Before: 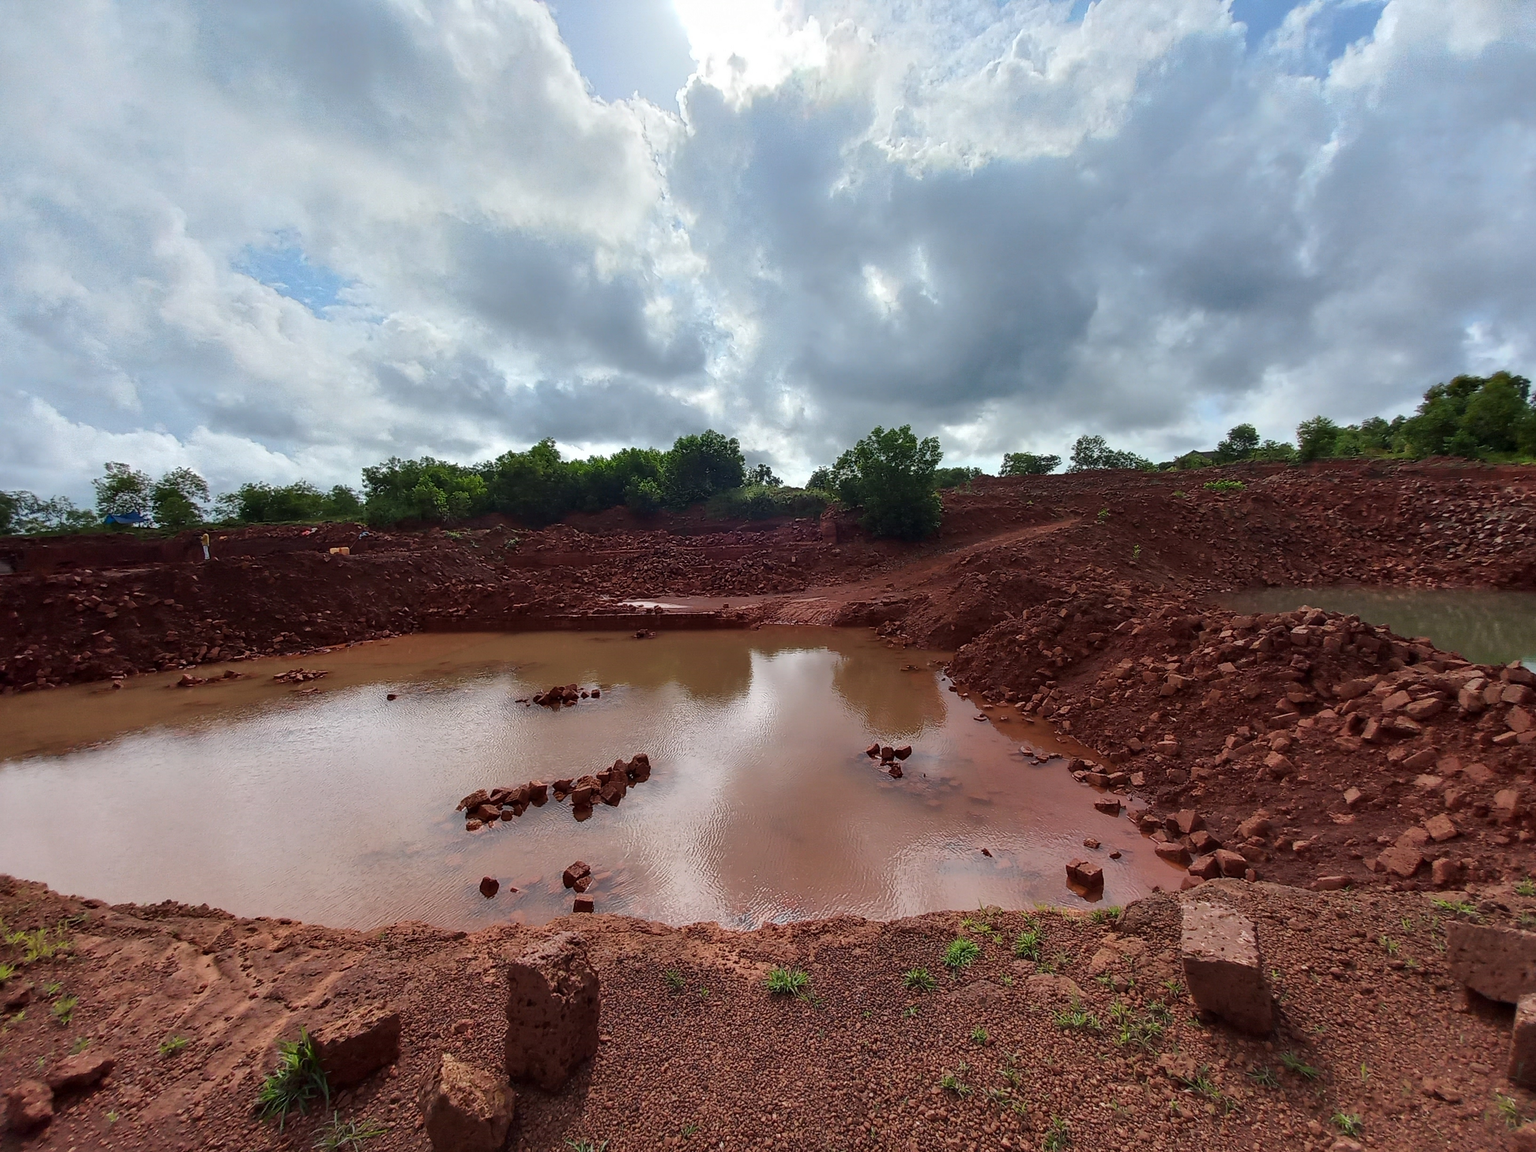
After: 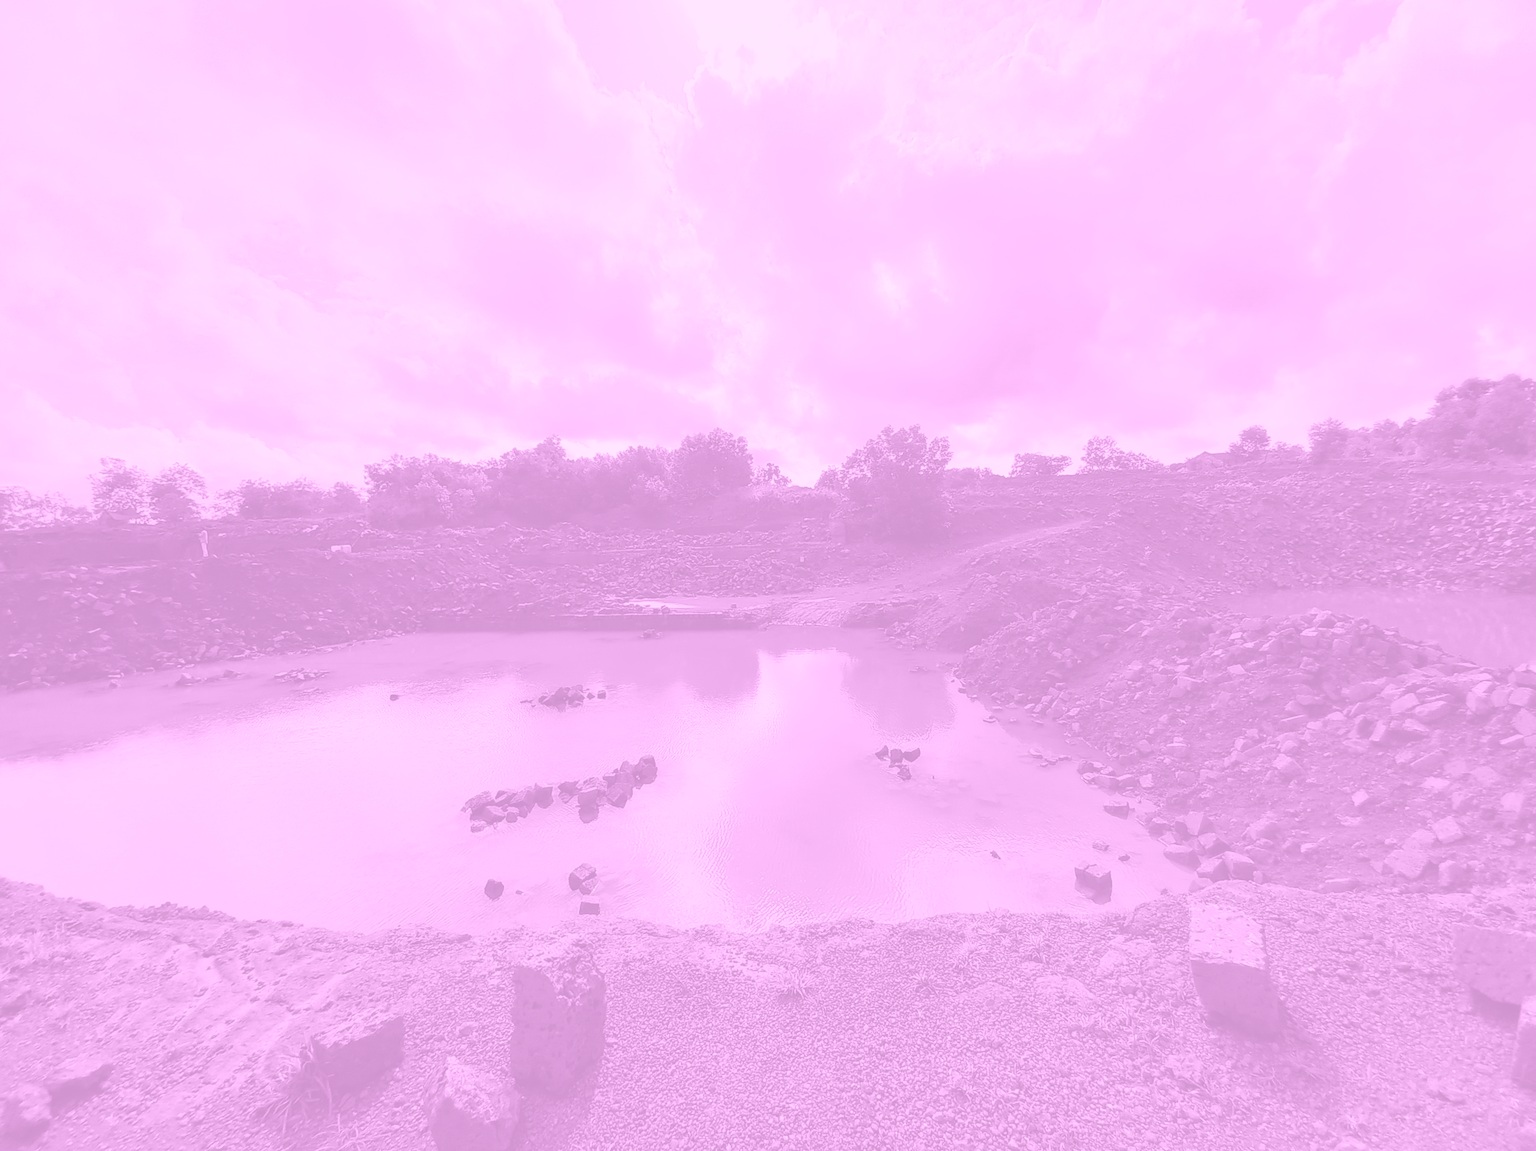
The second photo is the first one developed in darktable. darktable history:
colorize: hue 331.2°, saturation 75%, source mix 30.28%, lightness 70.52%, version 1
rotate and perspective: rotation 0.174°, lens shift (vertical) 0.013, lens shift (horizontal) 0.019, shear 0.001, automatic cropping original format, crop left 0.007, crop right 0.991, crop top 0.016, crop bottom 0.997
